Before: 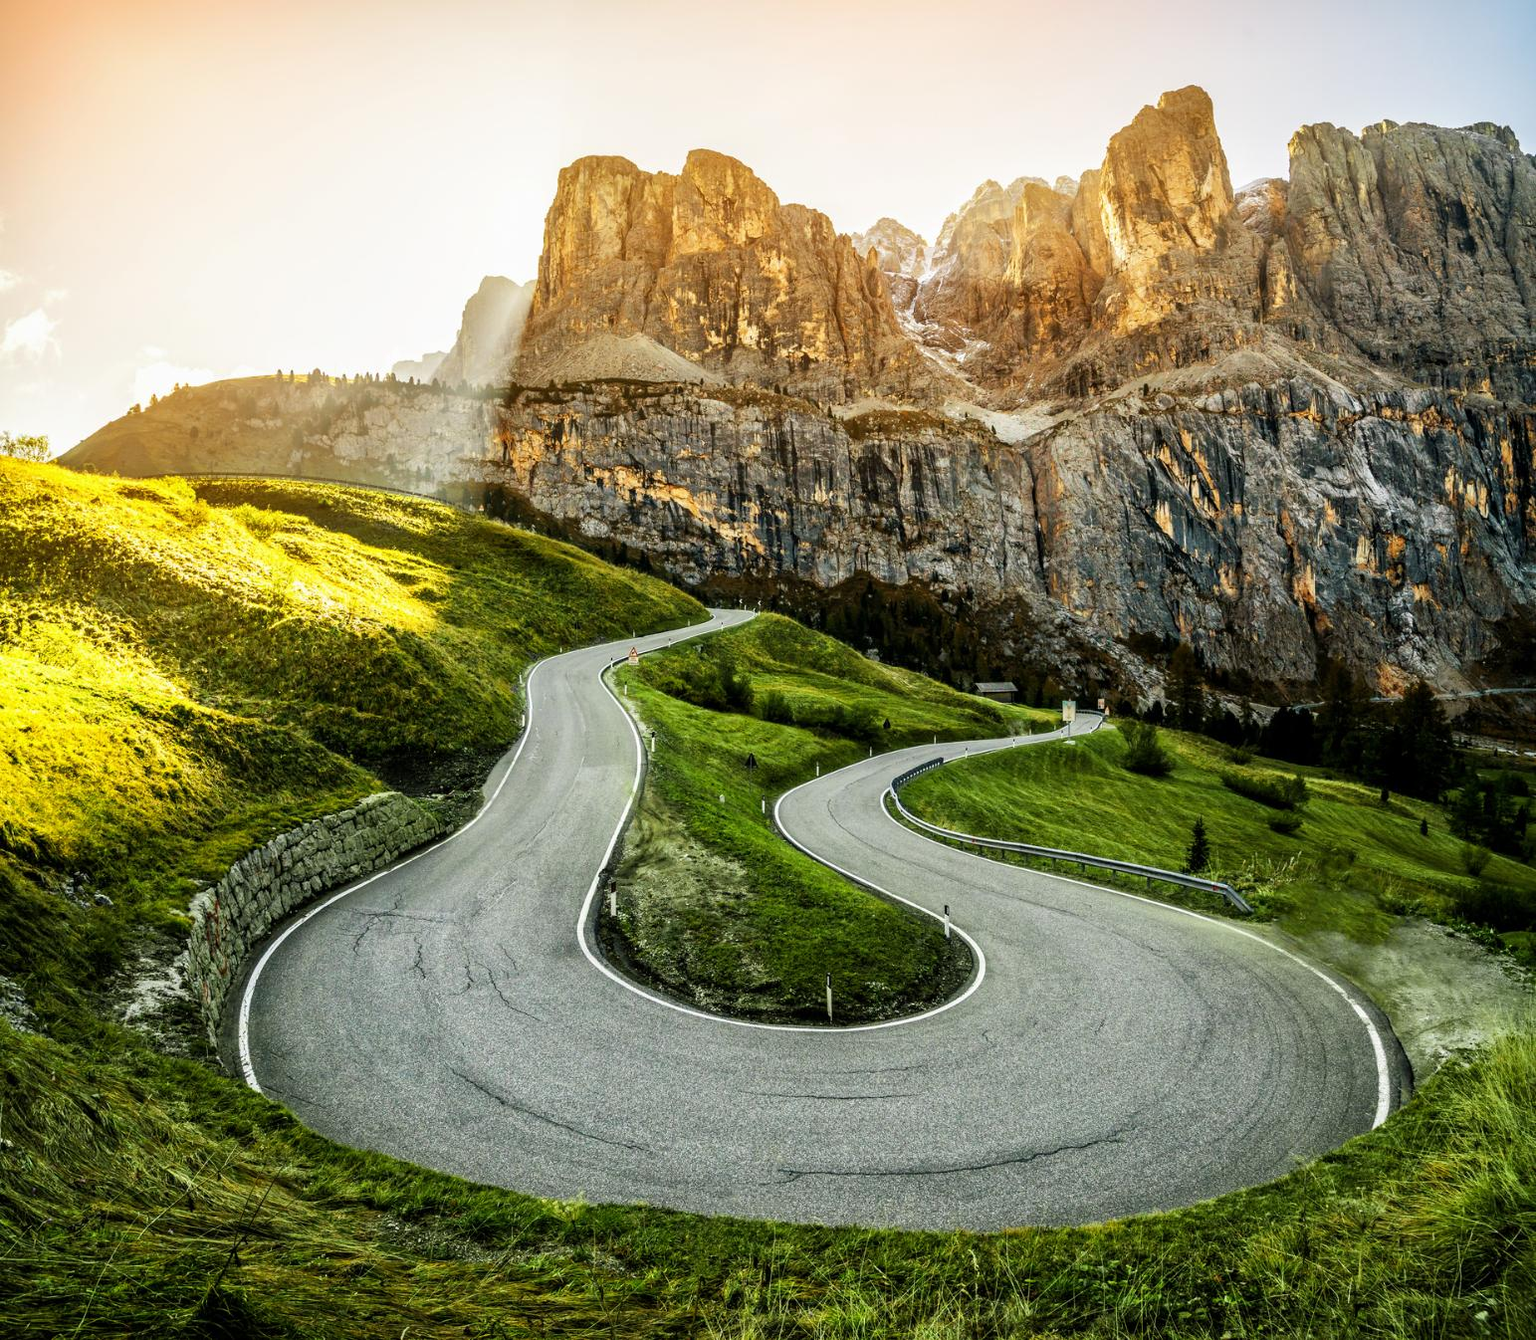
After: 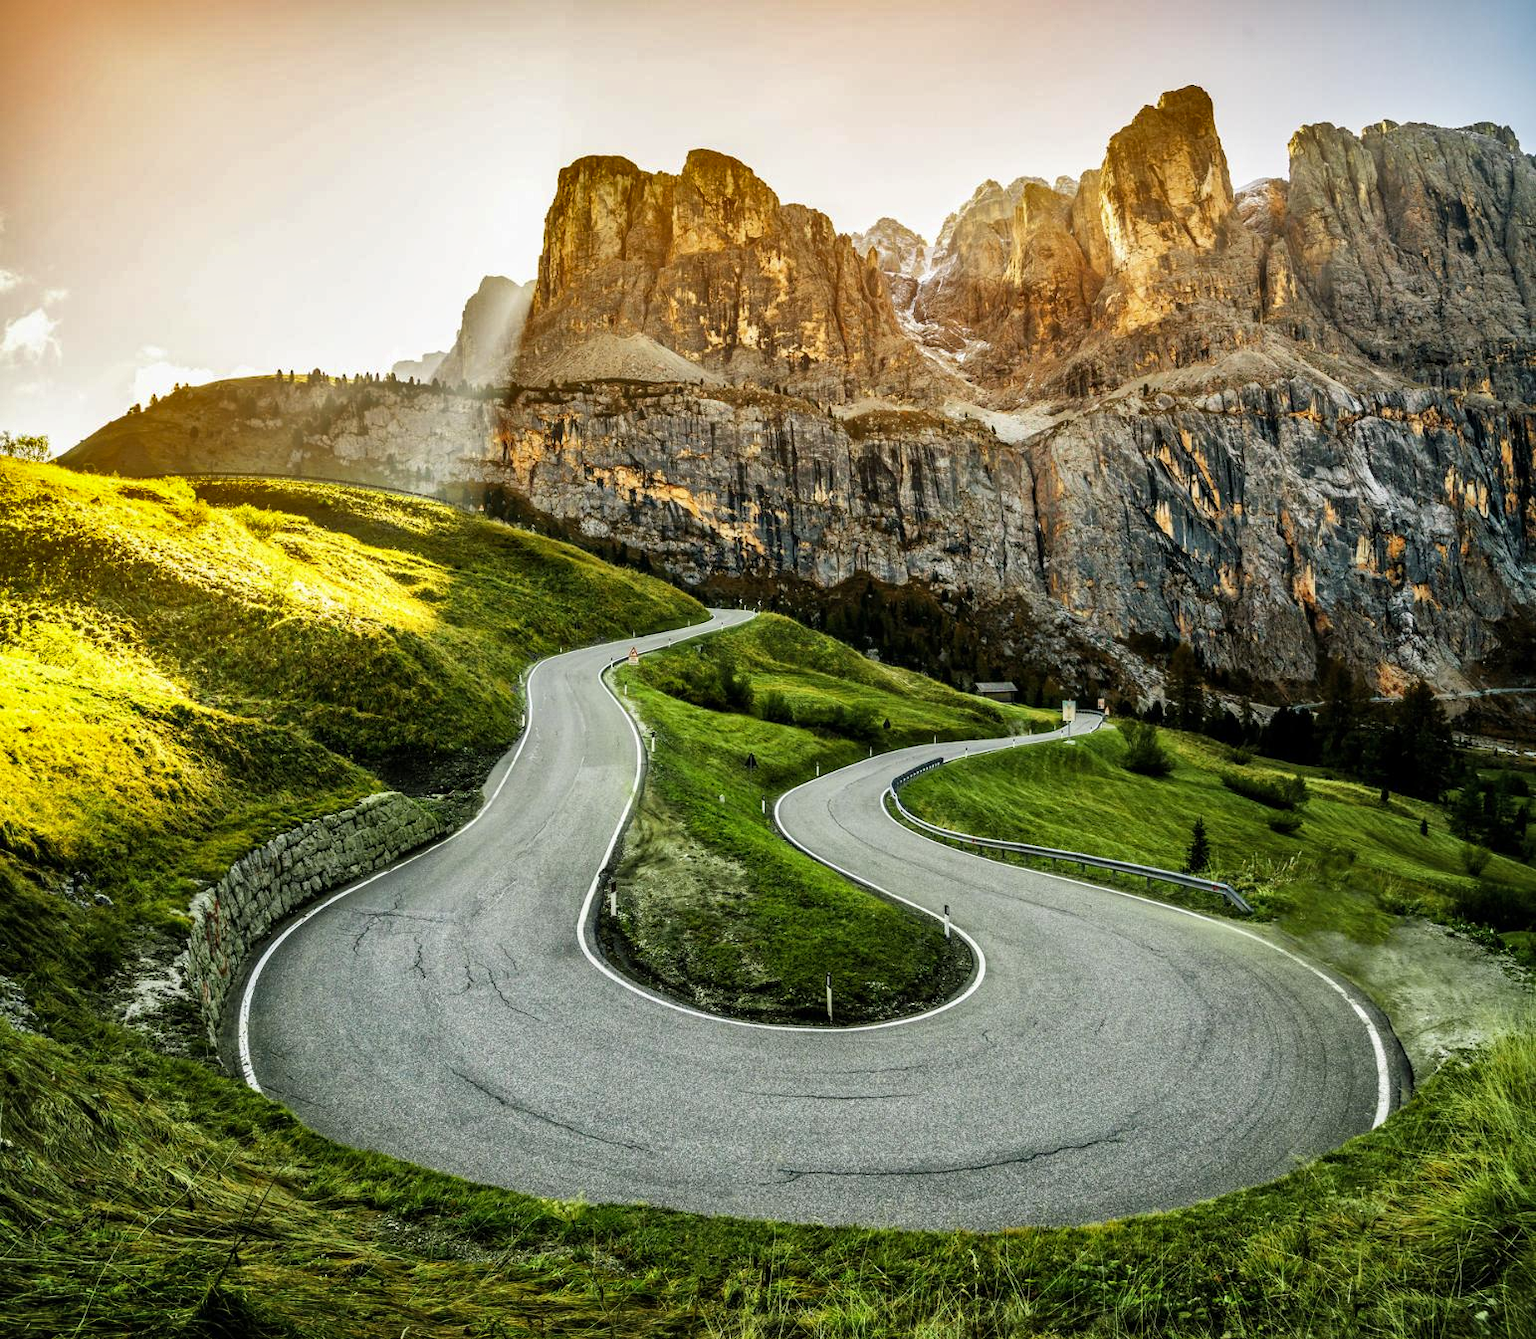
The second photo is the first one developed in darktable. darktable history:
shadows and highlights: shadows 30.73, highlights -62.8, shadows color adjustment 97.68%, soften with gaussian
